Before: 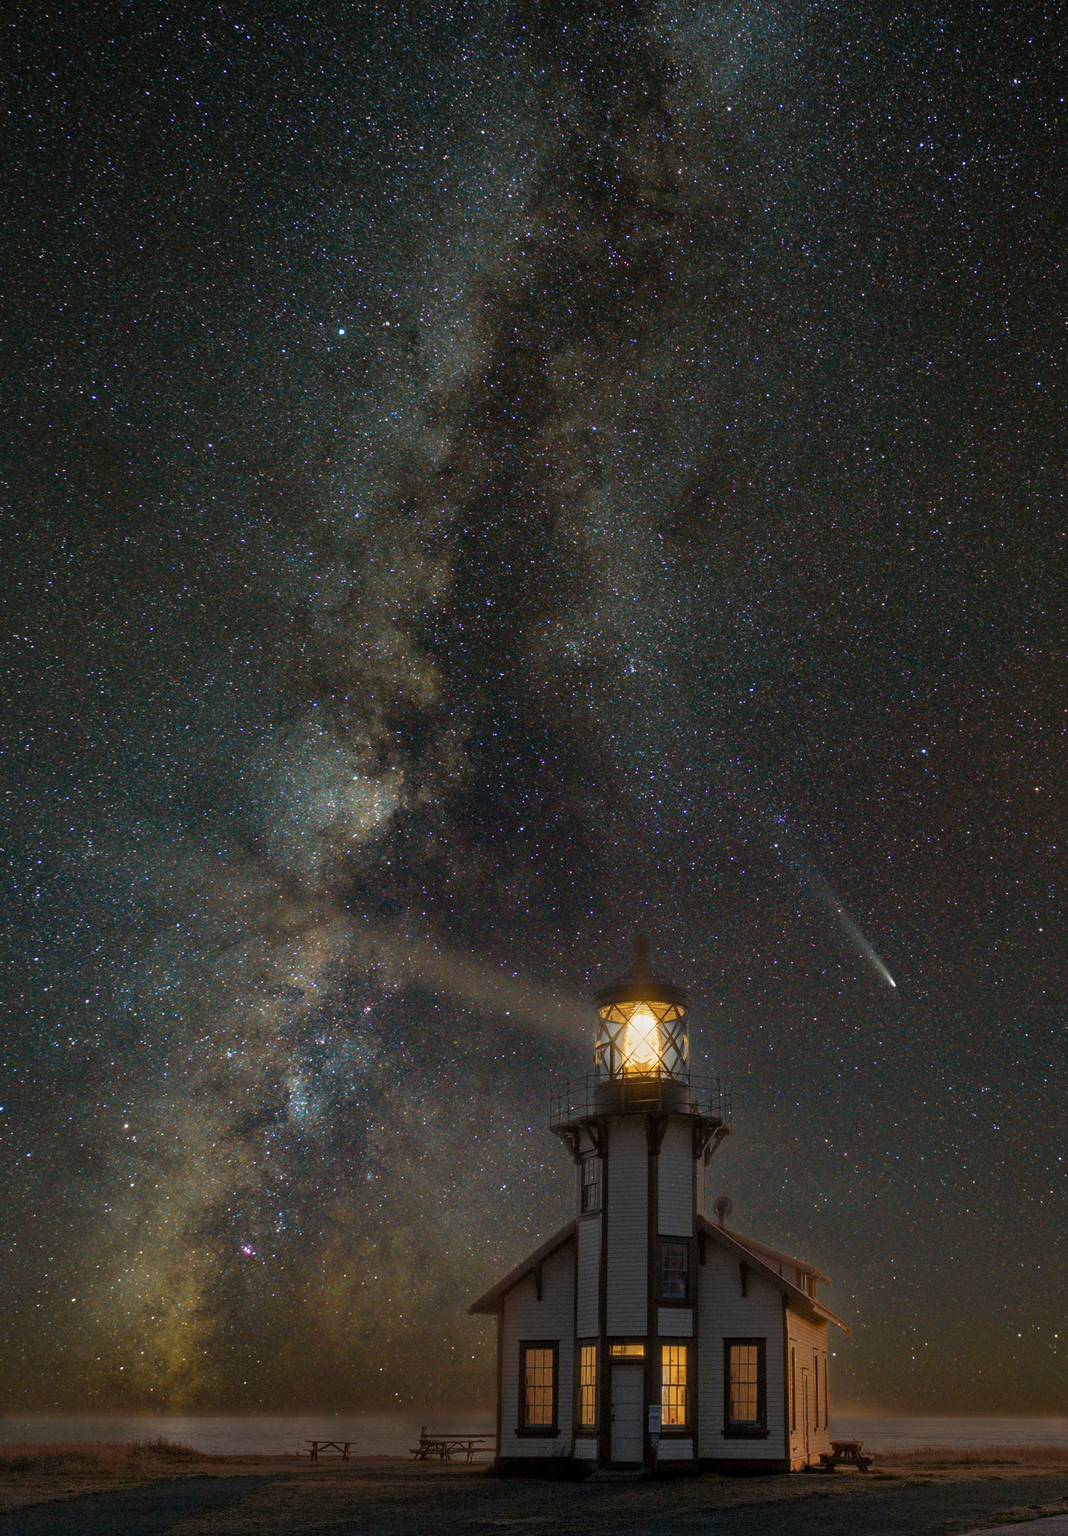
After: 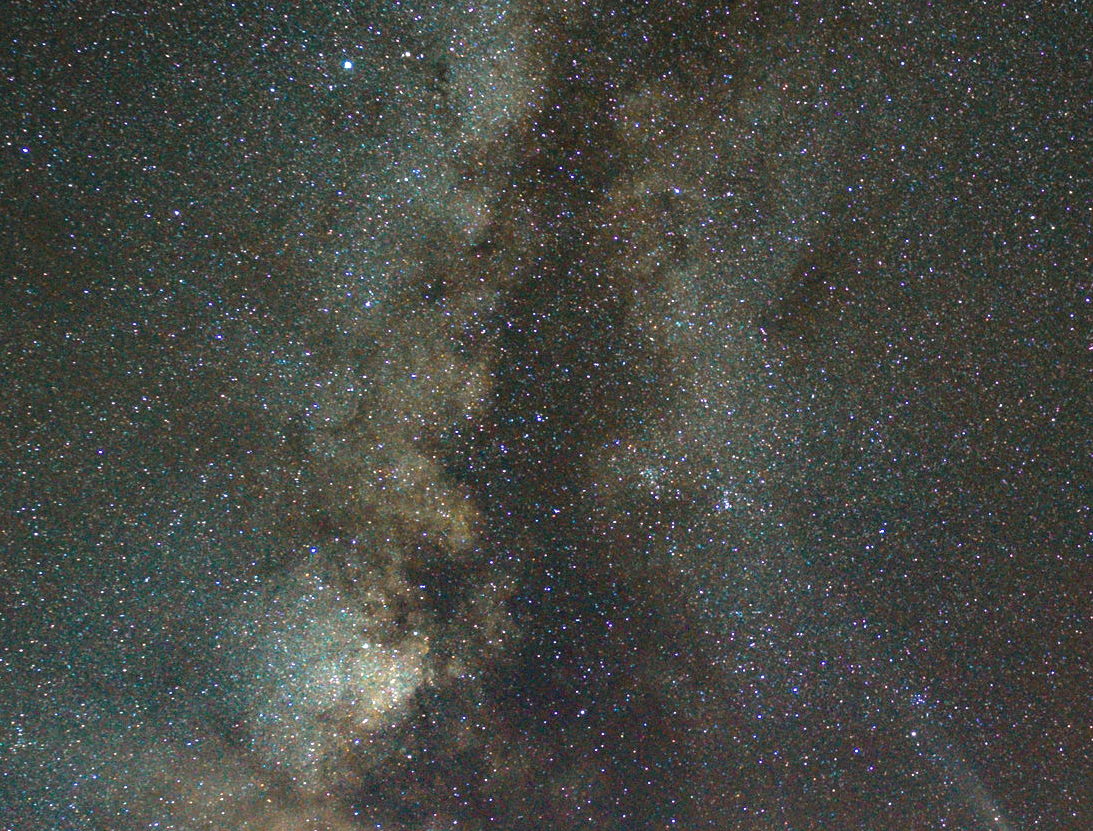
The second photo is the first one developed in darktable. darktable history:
crop: left 7.036%, top 18.398%, right 14.379%, bottom 40.043%
exposure: black level correction 0, exposure 1.1 EV, compensate exposure bias true, compensate highlight preservation false
